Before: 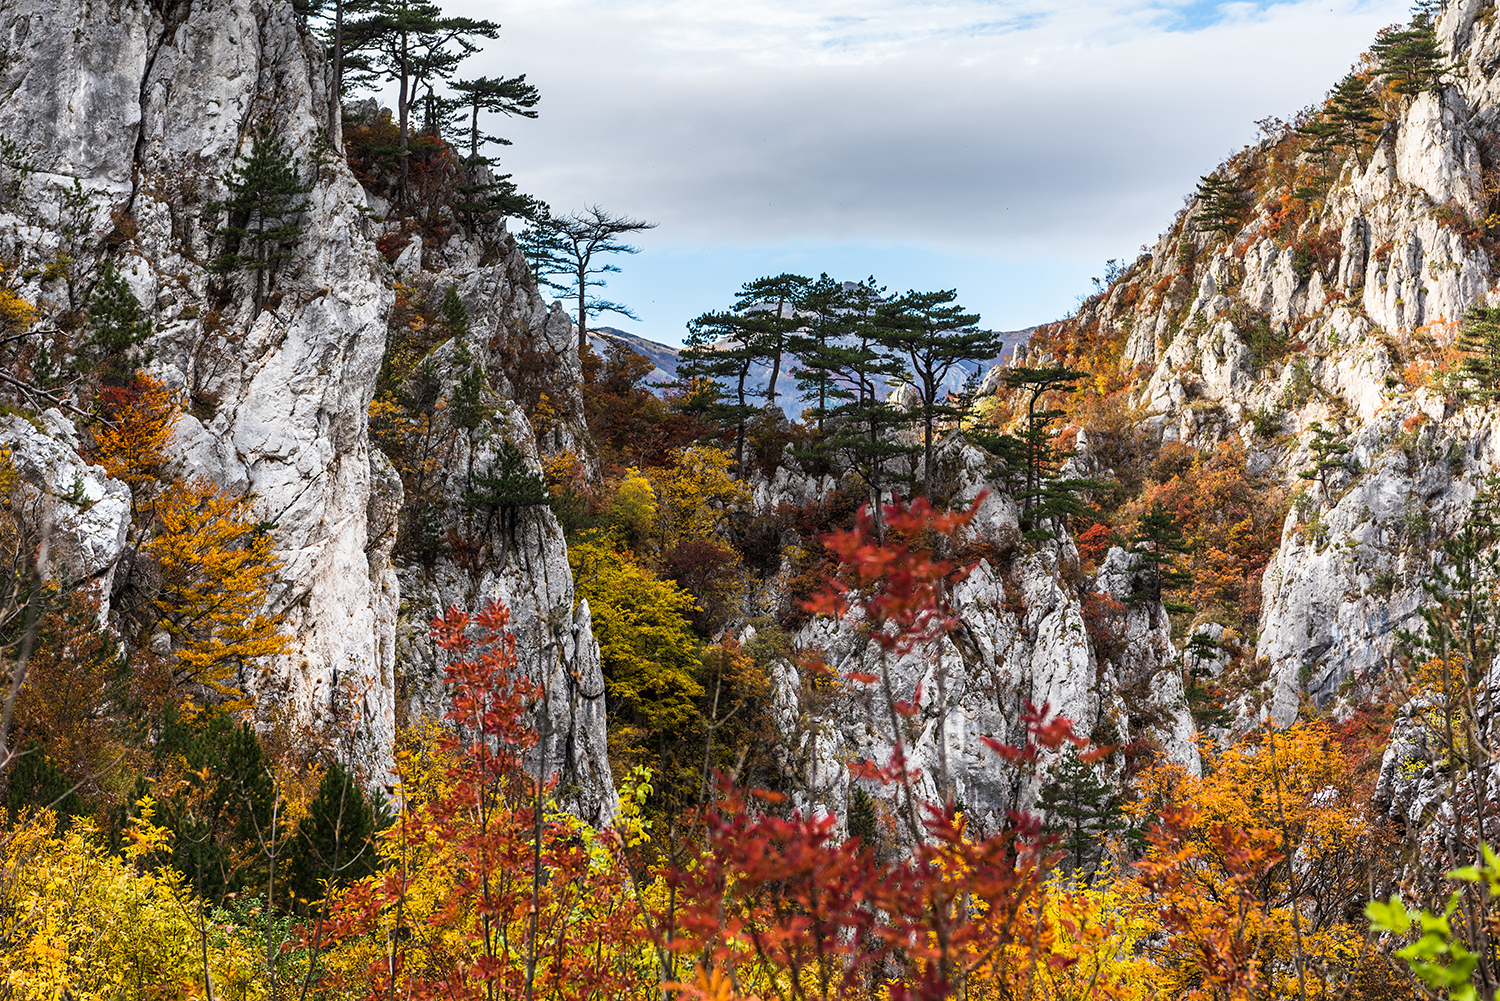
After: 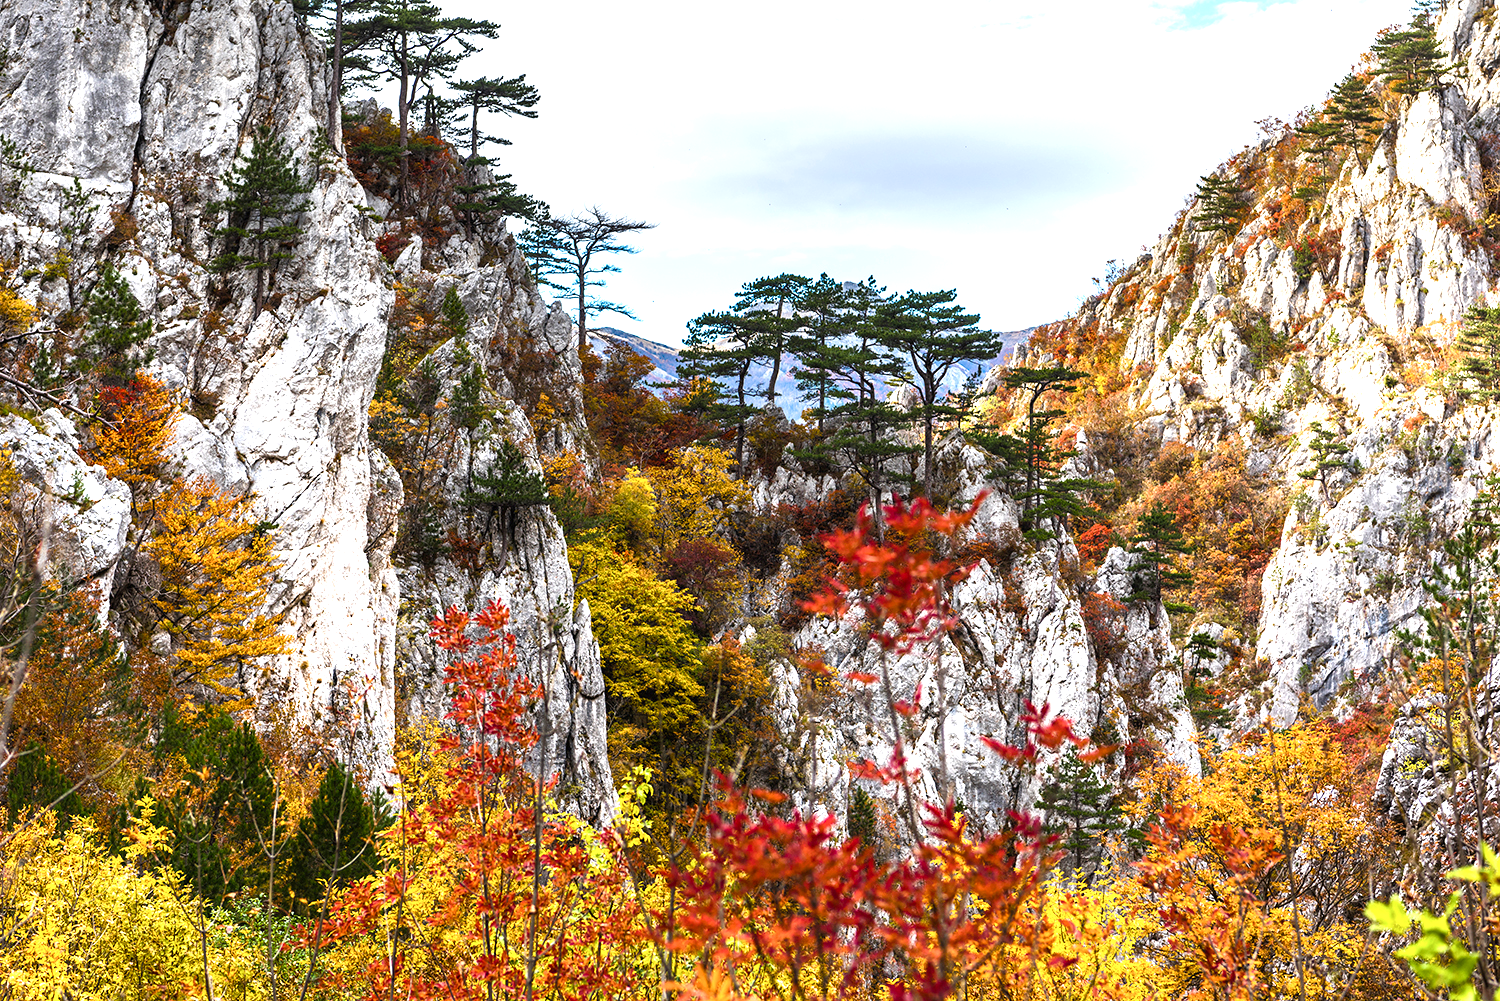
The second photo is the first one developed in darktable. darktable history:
color balance rgb: perceptual saturation grading › global saturation 20%, perceptual saturation grading › highlights -25%, perceptual saturation grading › shadows 25%
exposure: black level correction 0, exposure 0.9 EV, compensate highlight preservation false
